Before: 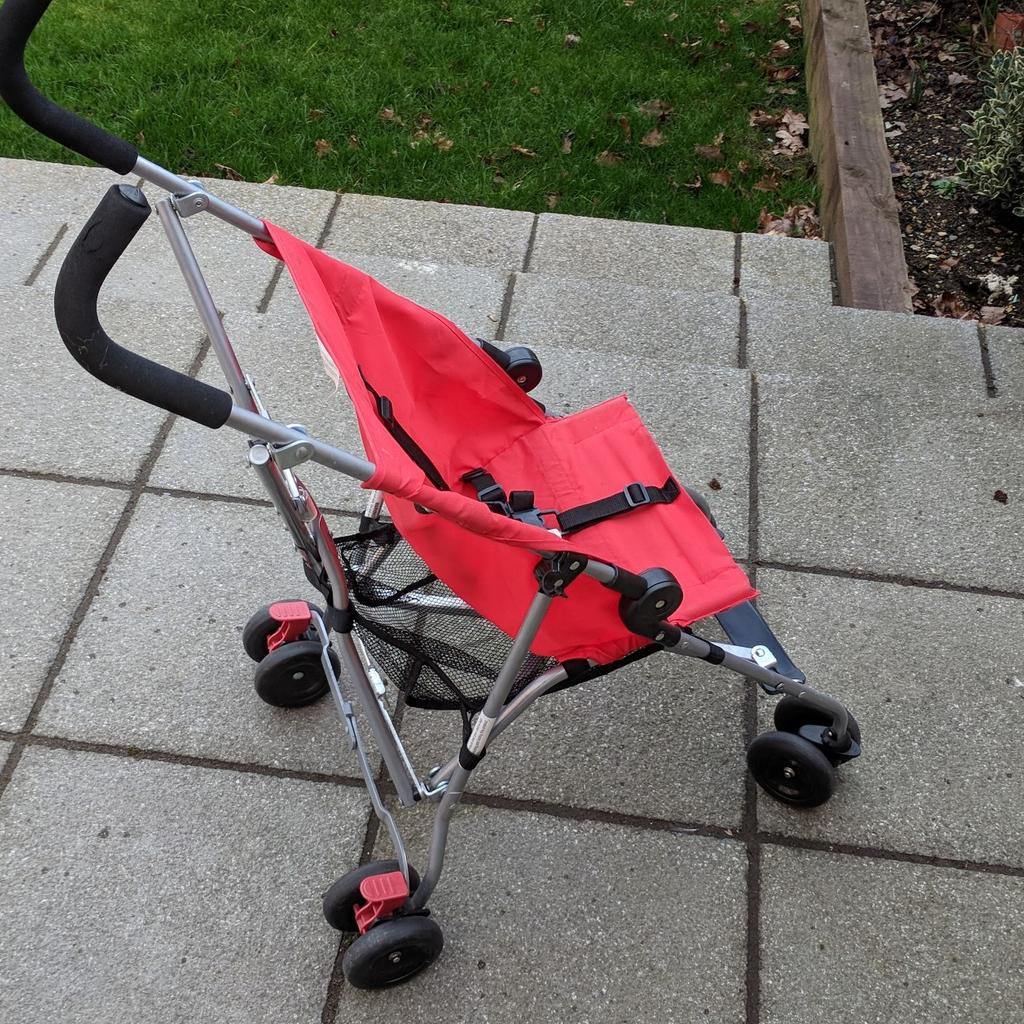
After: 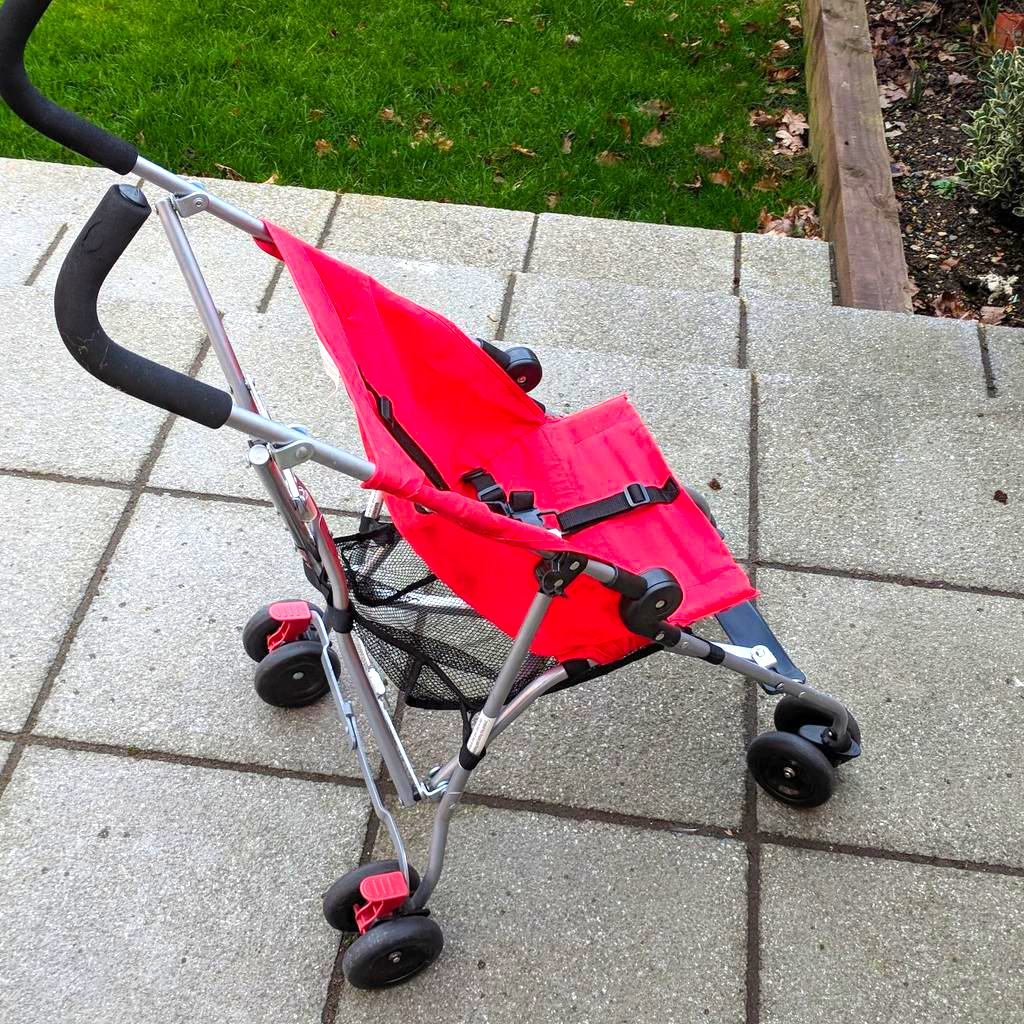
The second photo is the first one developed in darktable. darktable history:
color balance rgb: perceptual saturation grading › global saturation 25%, global vibrance 20%
exposure: exposure 0.74 EV, compensate highlight preservation false
